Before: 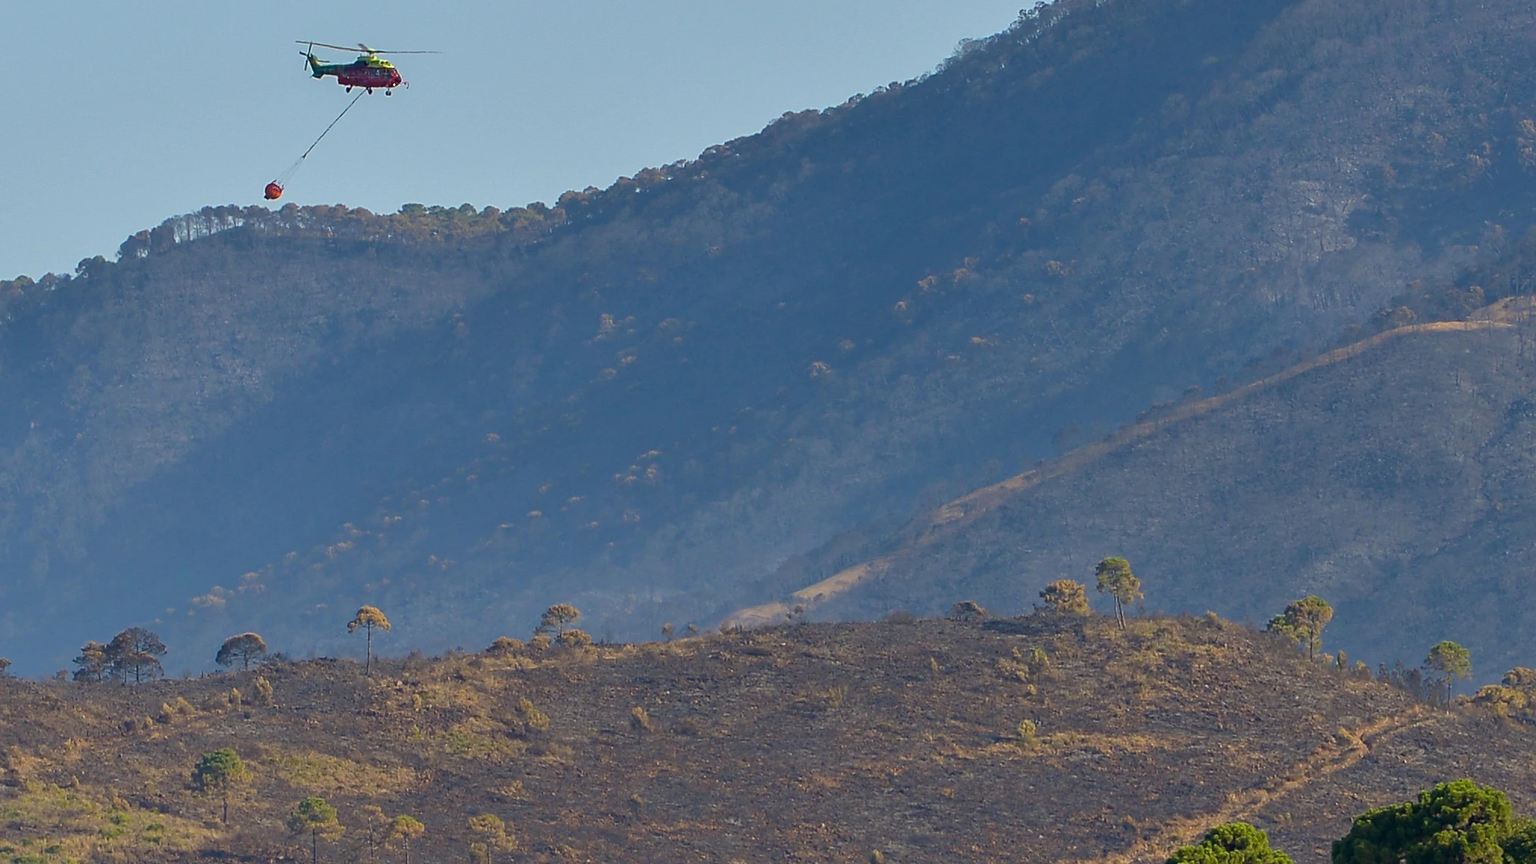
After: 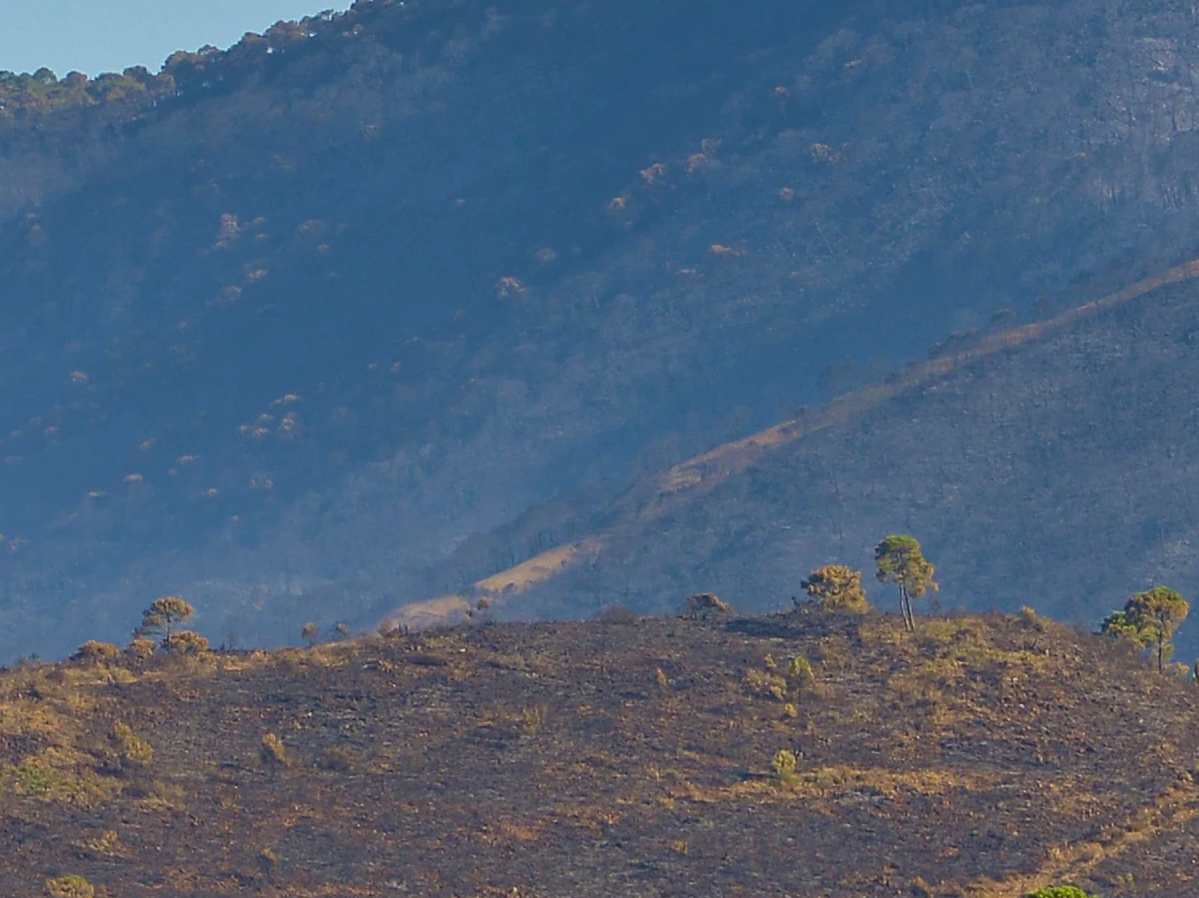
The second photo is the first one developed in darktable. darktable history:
crop and rotate: left 28.256%, top 17.734%, right 12.656%, bottom 3.573%
velvia: on, module defaults
